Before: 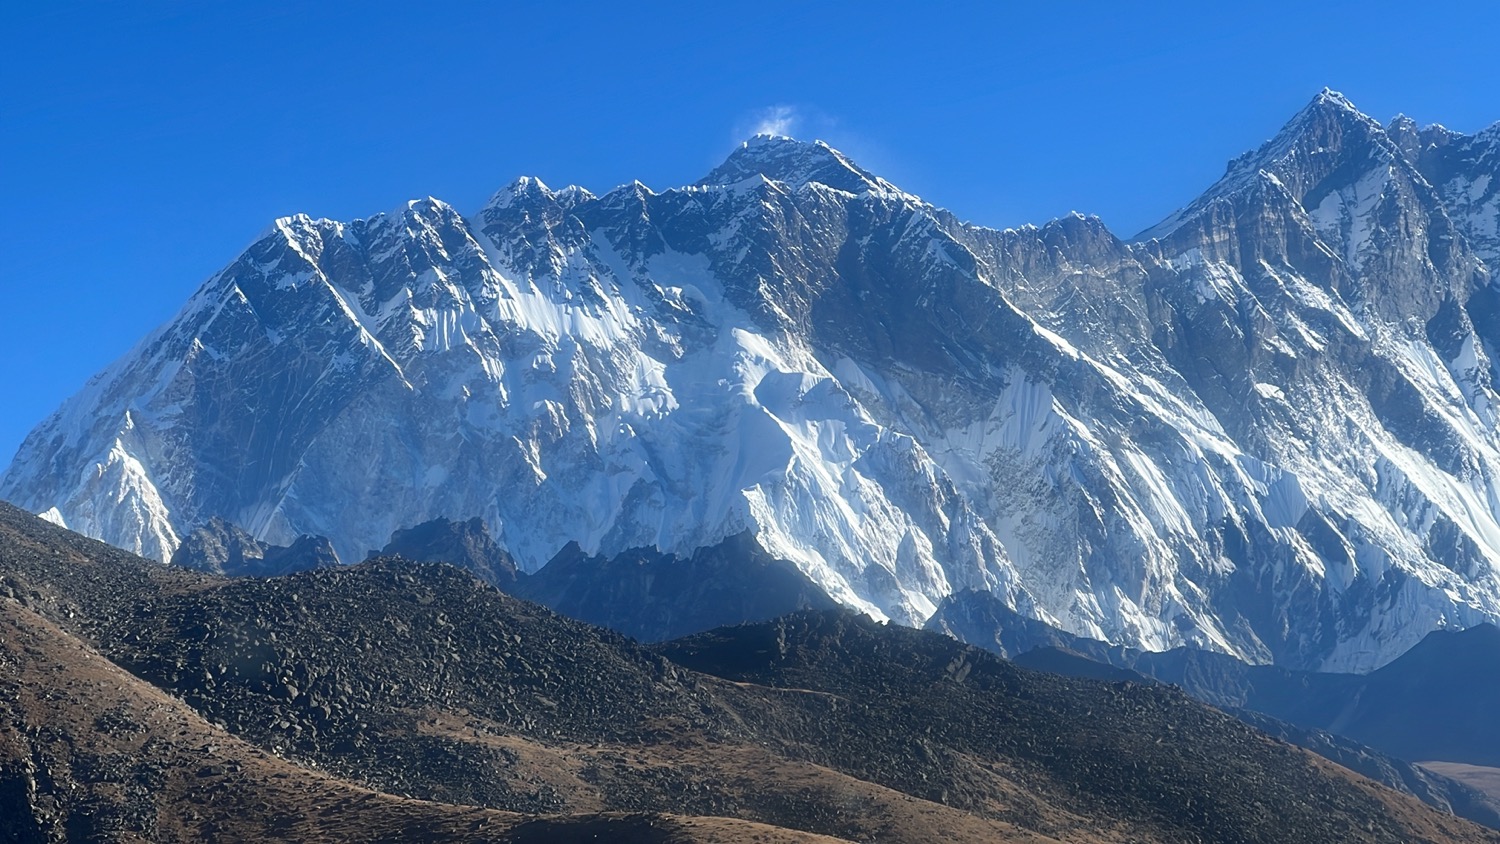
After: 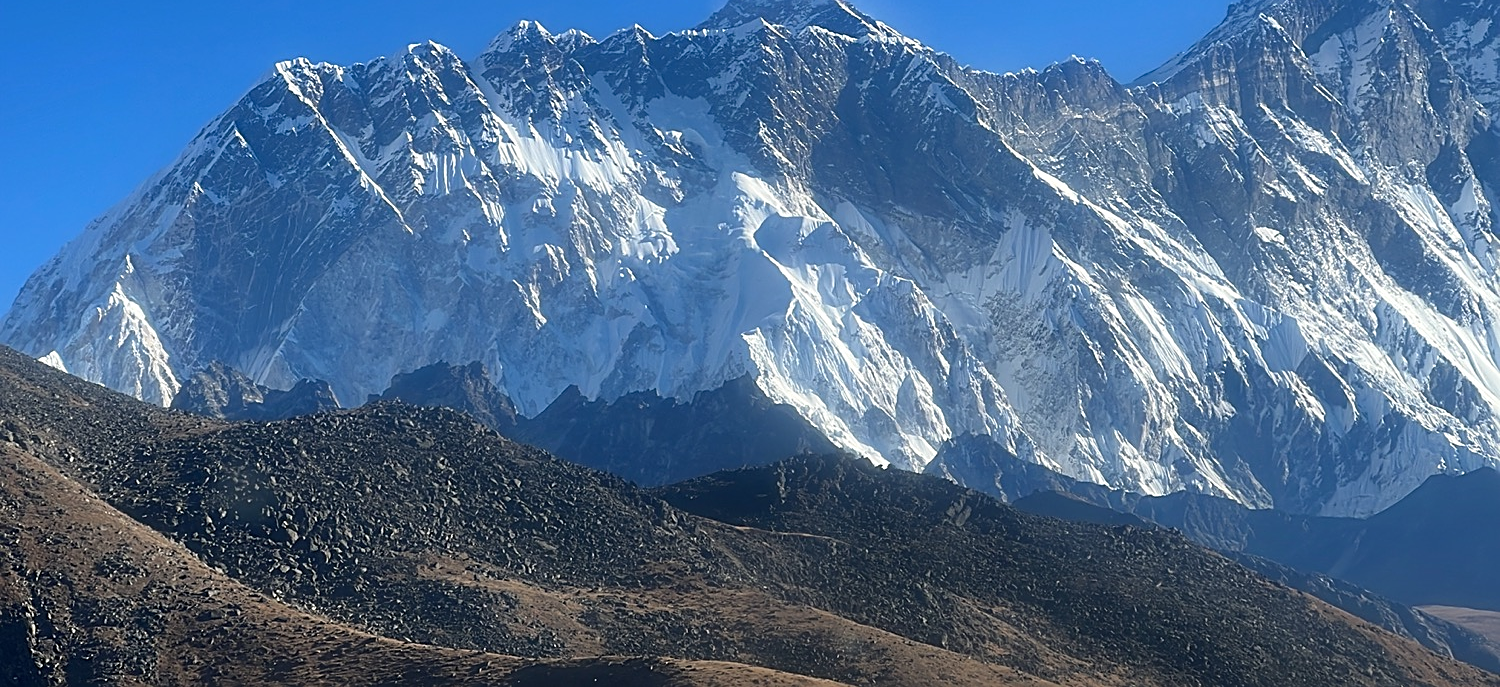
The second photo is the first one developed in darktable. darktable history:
white balance: red 1.009, blue 0.985
sharpen: on, module defaults
crop and rotate: top 18.507%
